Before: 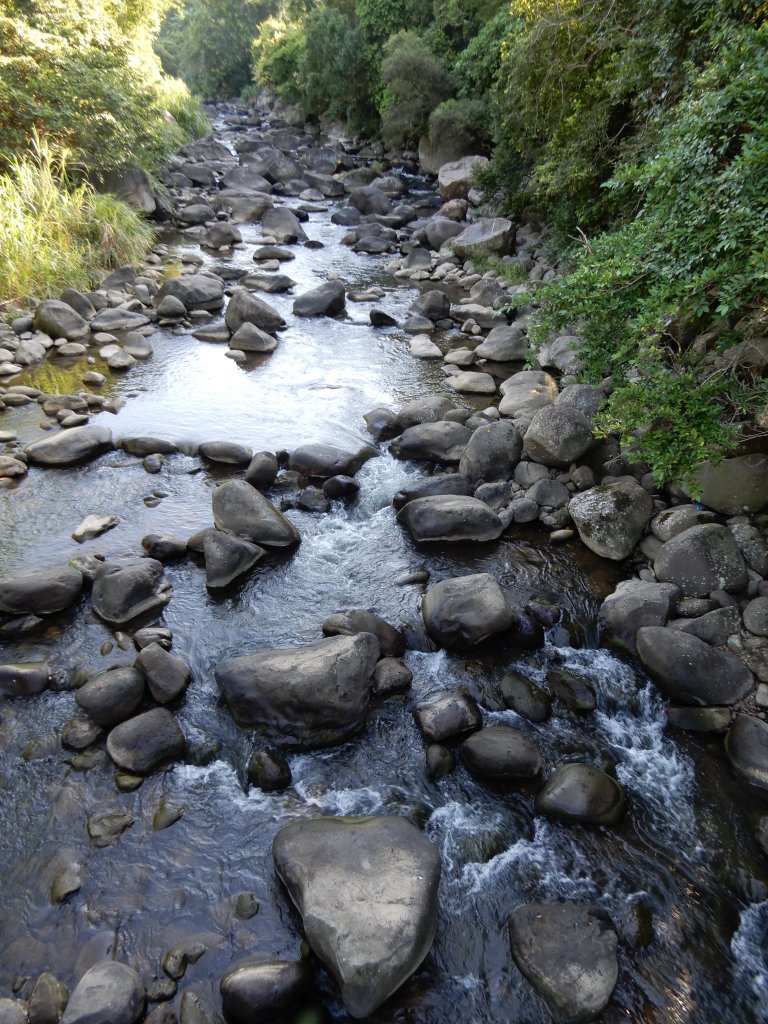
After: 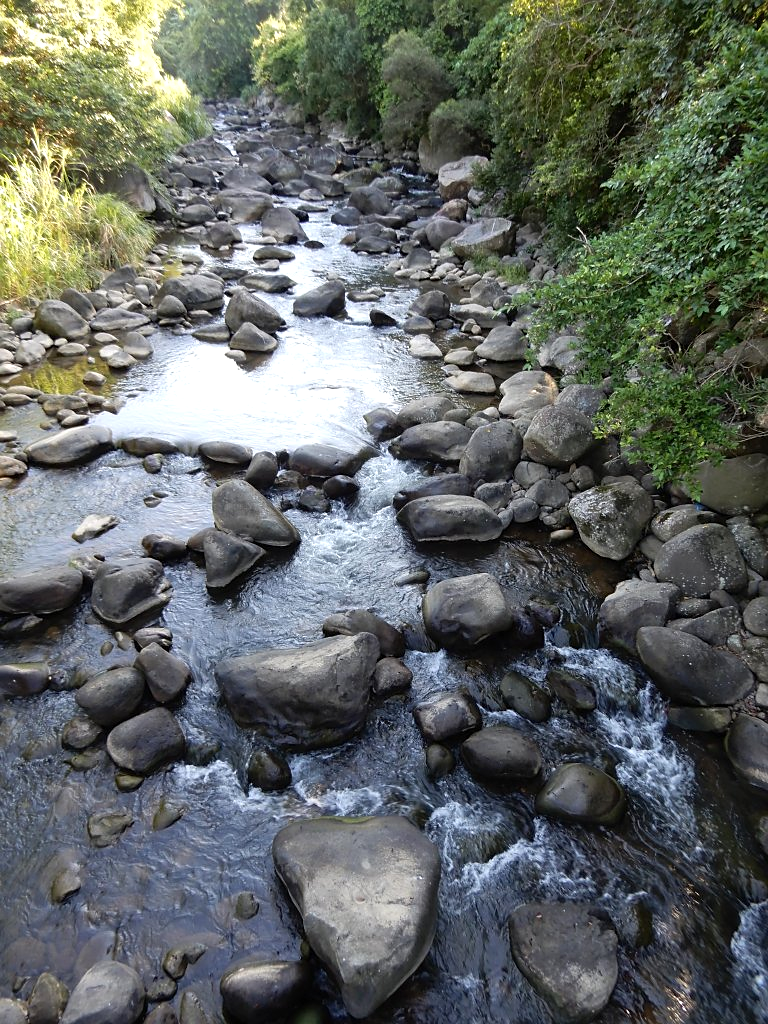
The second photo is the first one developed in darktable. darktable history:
exposure: exposure 0.262 EV, compensate highlight preservation false
sharpen: radius 1.496, amount 0.394, threshold 1.158
